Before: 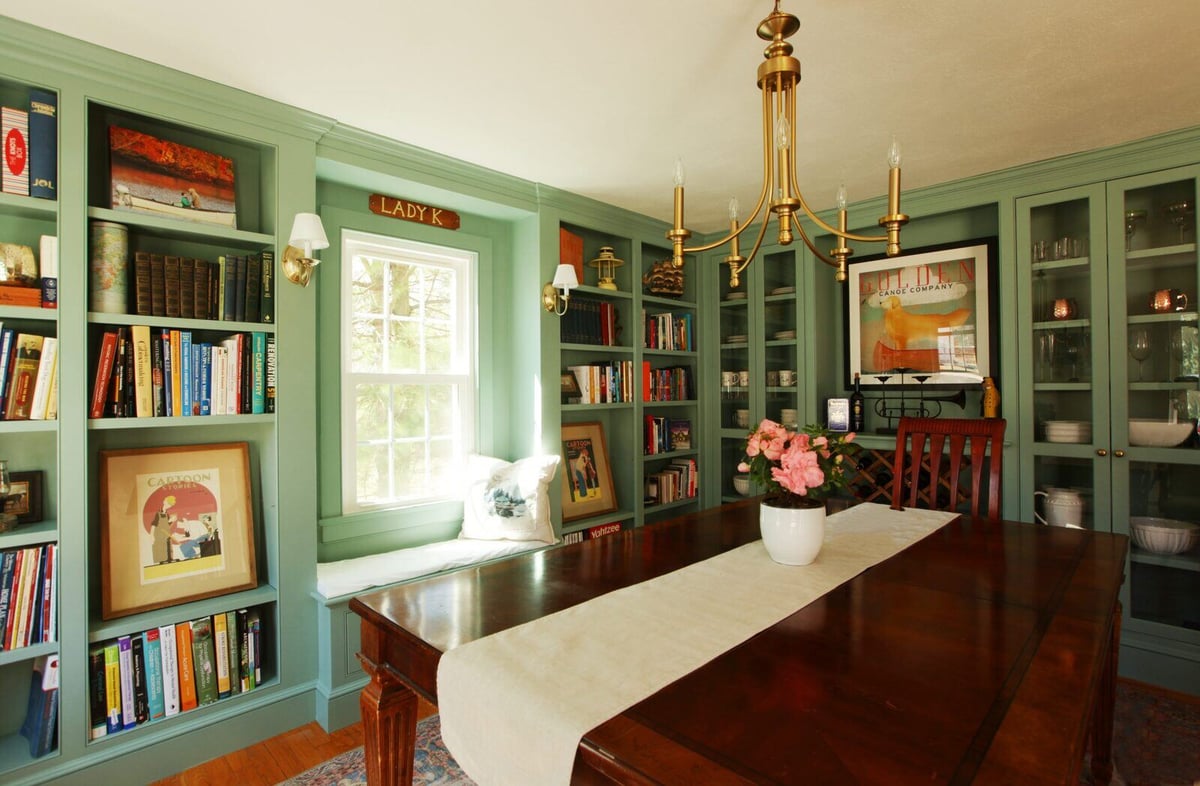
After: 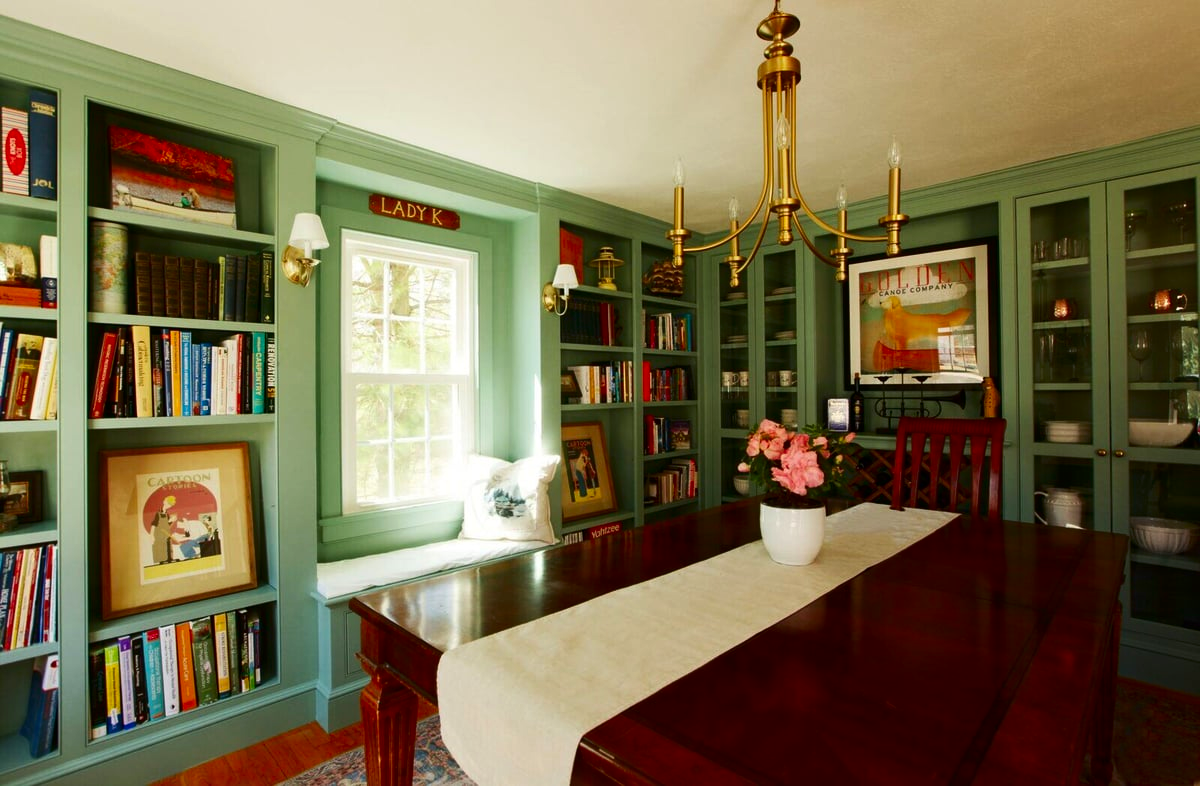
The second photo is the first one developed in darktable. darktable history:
contrast brightness saturation: contrast 0.118, brightness -0.117, saturation 0.199
